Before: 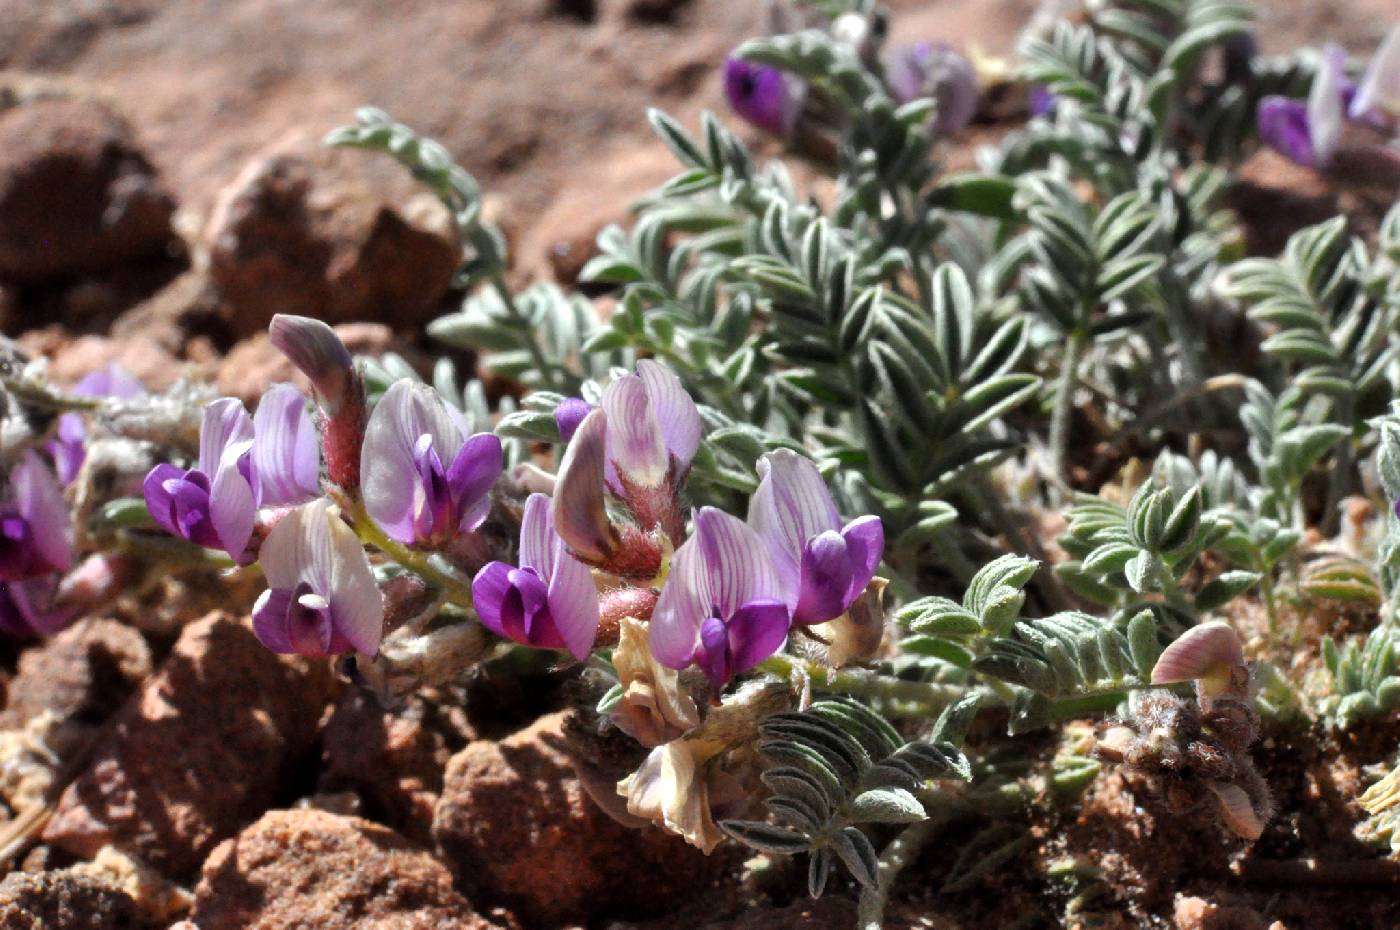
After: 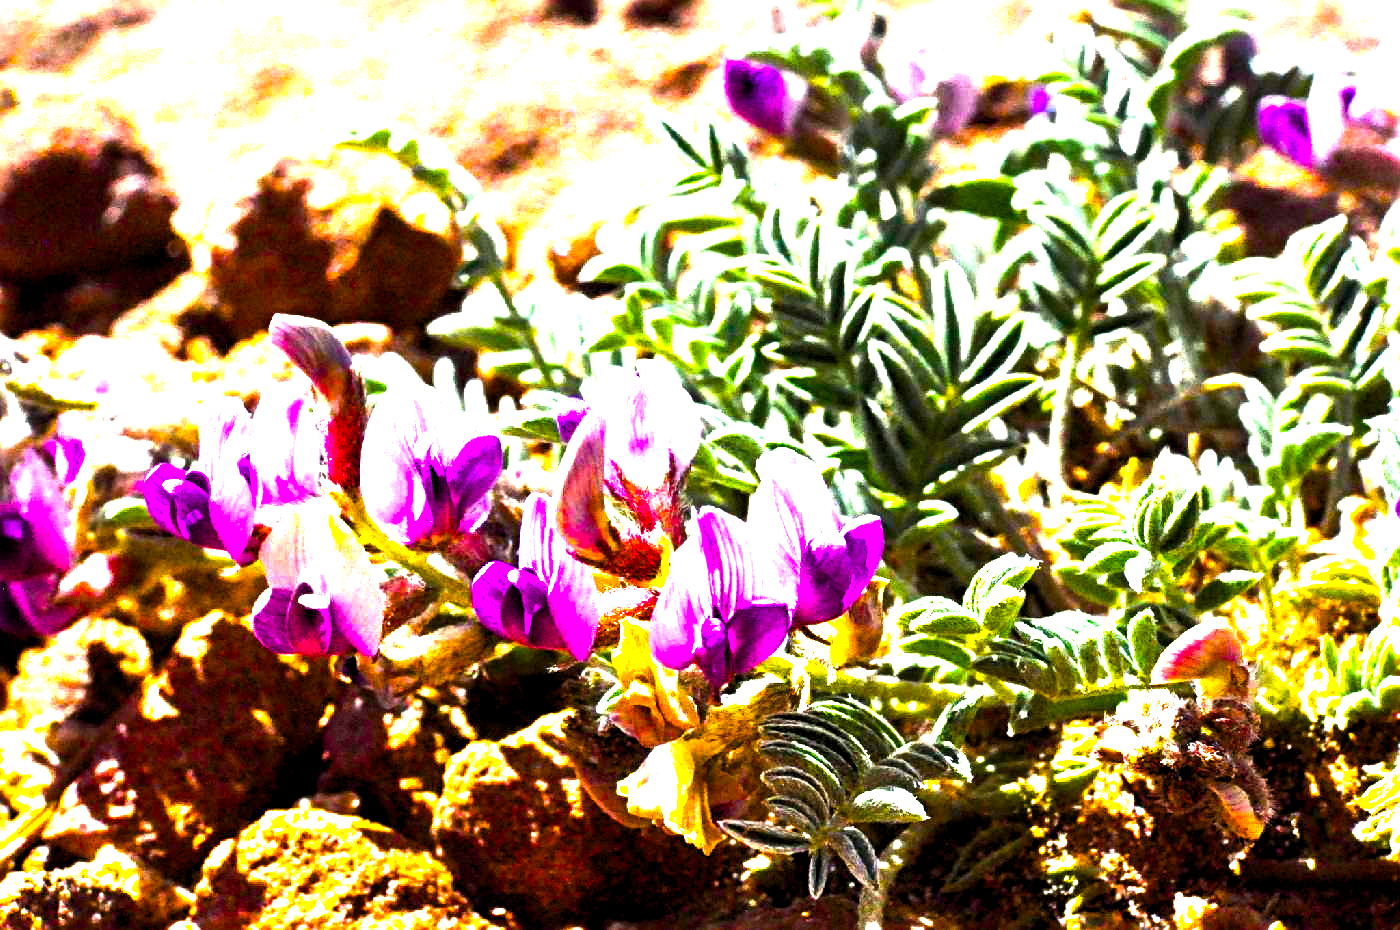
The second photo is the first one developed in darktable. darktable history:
sharpen: radius 4
color balance rgb: linear chroma grading › global chroma 20%, perceptual saturation grading › global saturation 65%, perceptual saturation grading › highlights 60%, perceptual saturation grading › mid-tones 50%, perceptual saturation grading › shadows 50%, perceptual brilliance grading › global brilliance 30%, perceptual brilliance grading › highlights 50%, perceptual brilliance grading › mid-tones 50%, perceptual brilliance grading › shadows -22%, global vibrance 20%
exposure: black level correction 0.001, exposure 0.5 EV, compensate exposure bias true, compensate highlight preservation false
